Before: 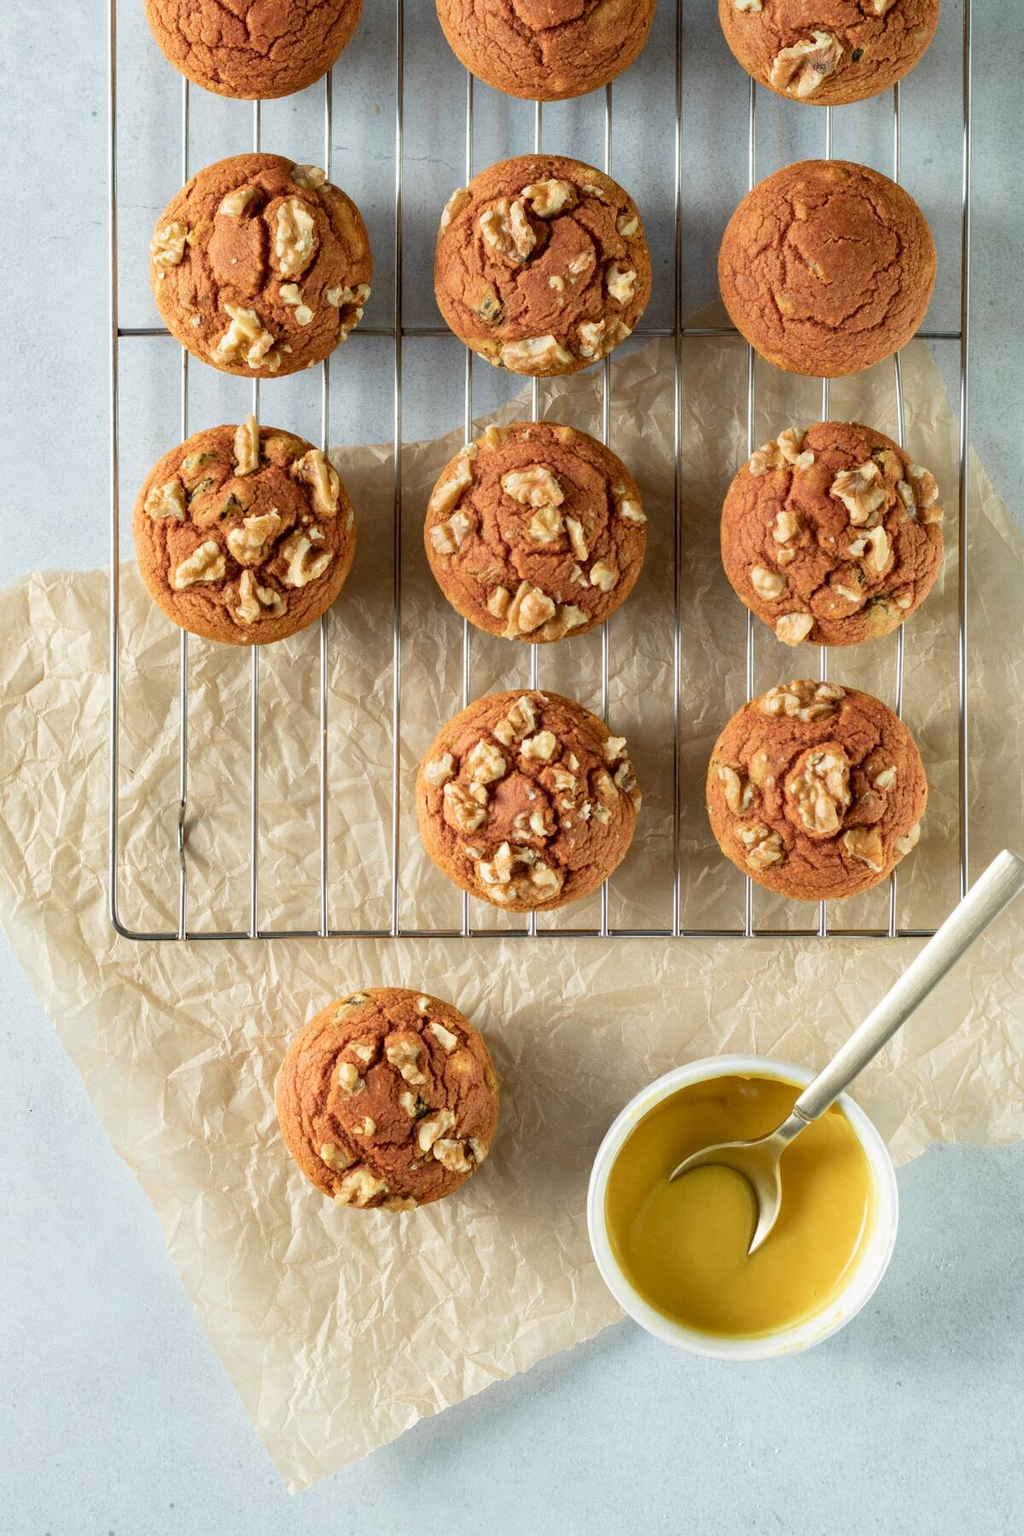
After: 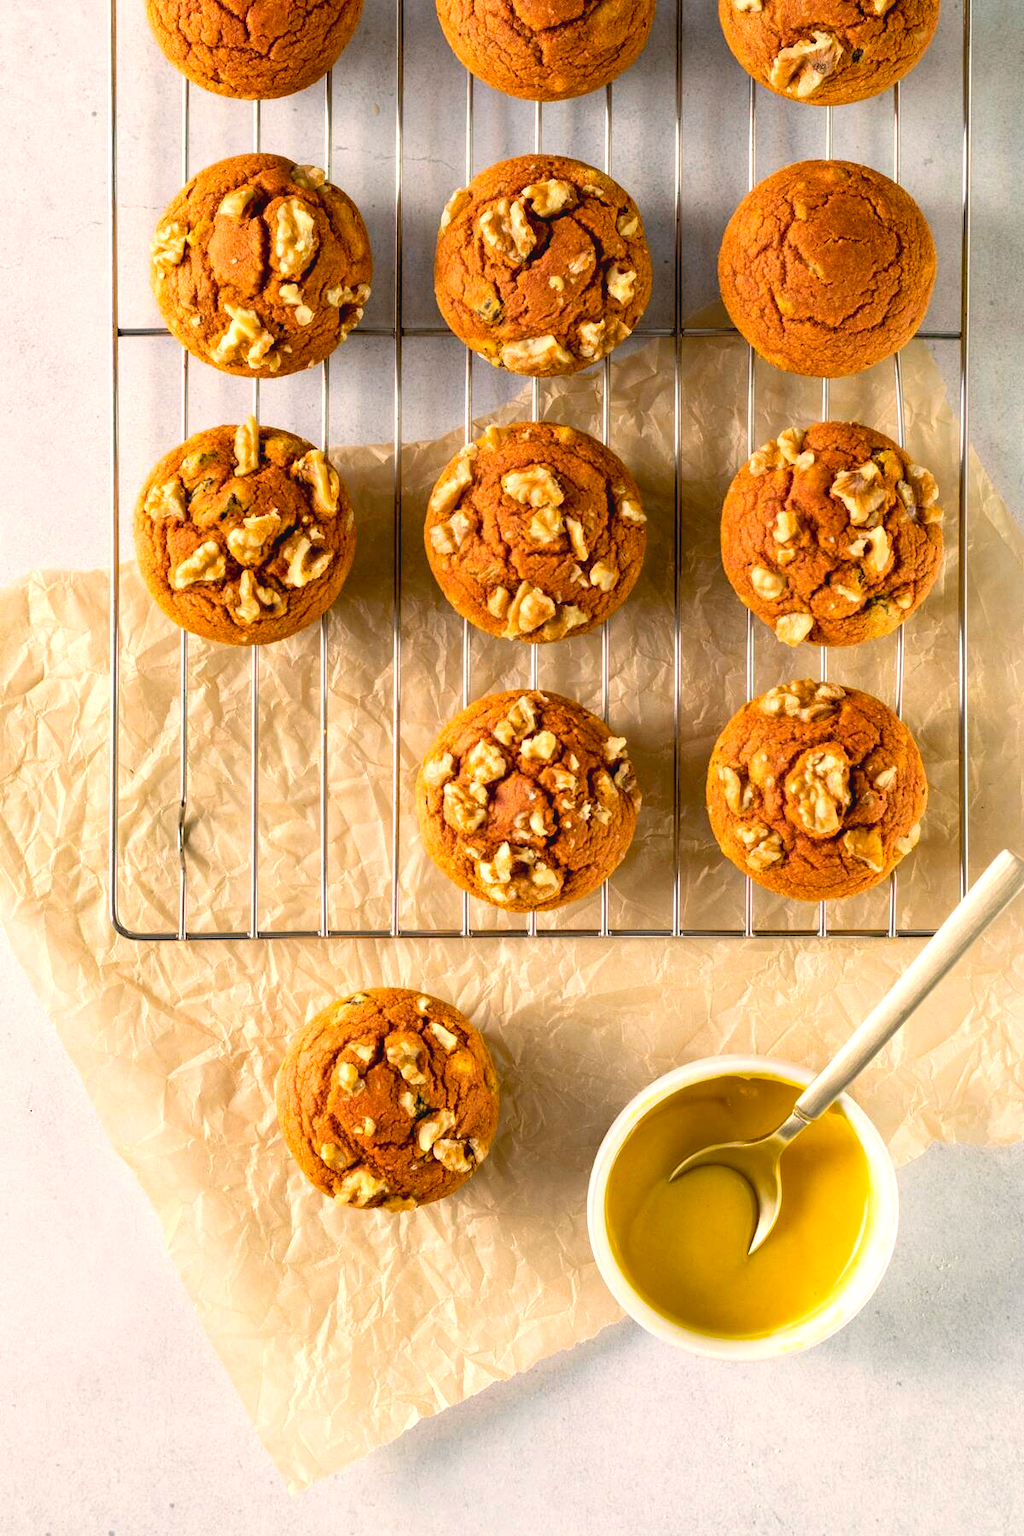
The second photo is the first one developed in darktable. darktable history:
exposure: black level correction 0.009, exposure 0.106 EV, compensate highlight preservation false
color correction: highlights a* 11.87, highlights b* 12.12
contrast brightness saturation: contrast -0.09, saturation -0.087
color balance rgb: highlights gain › luminance 9.887%, linear chroma grading › global chroma 9.111%, perceptual saturation grading › global saturation 14.918%, perceptual brilliance grading › highlights 7.74%, perceptual brilliance grading › mid-tones 3.82%, perceptual brilliance grading › shadows 1.953%, global vibrance 9.984%
